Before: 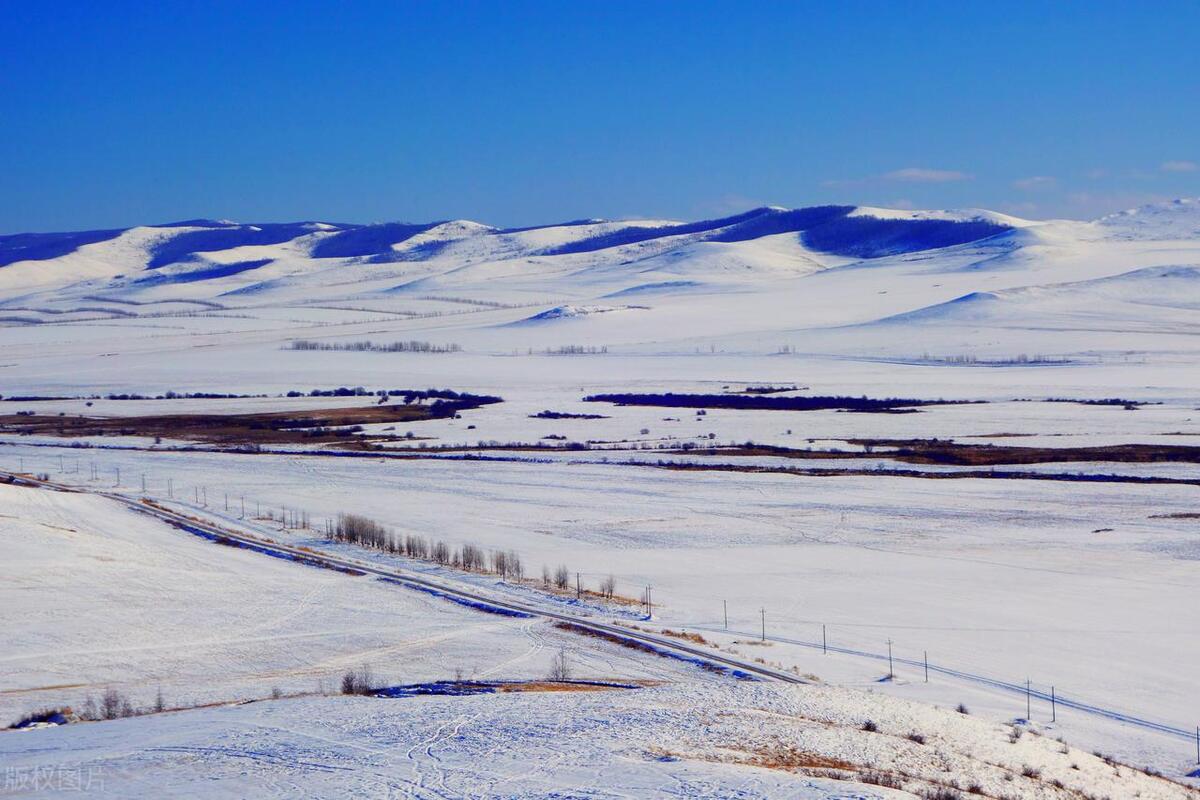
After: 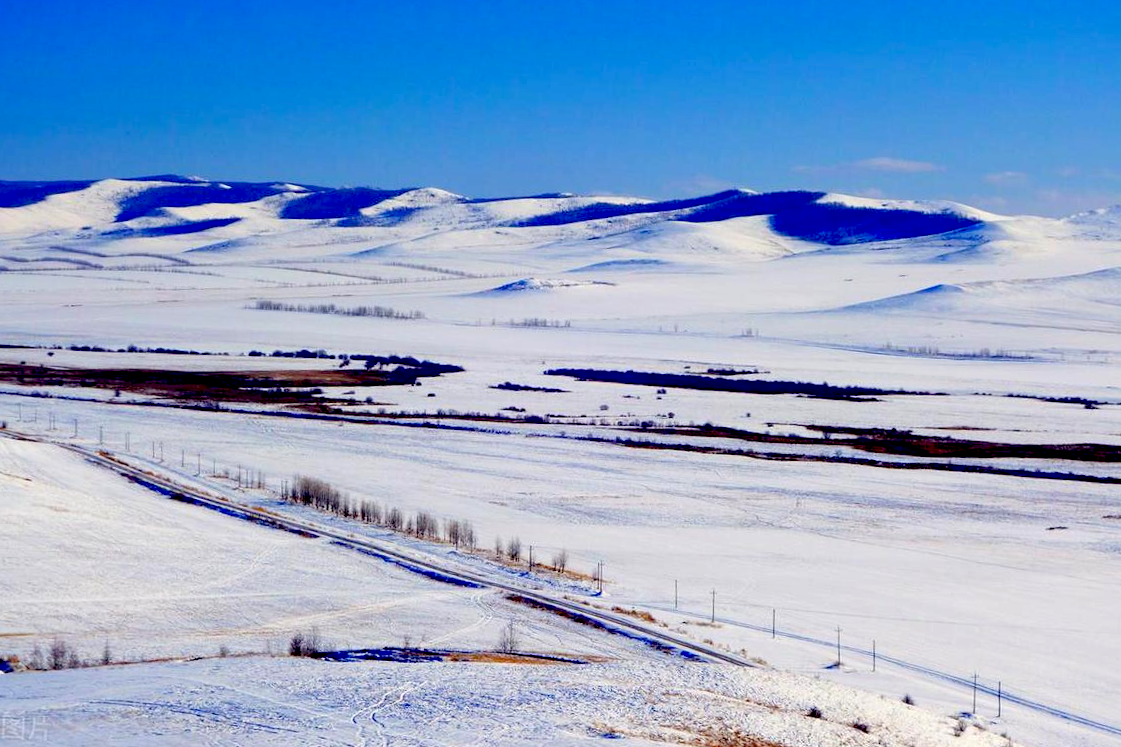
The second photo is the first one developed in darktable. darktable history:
crop and rotate: angle -2.72°
exposure: black level correction 0.031, exposure 0.303 EV, compensate exposure bias true, compensate highlight preservation false
